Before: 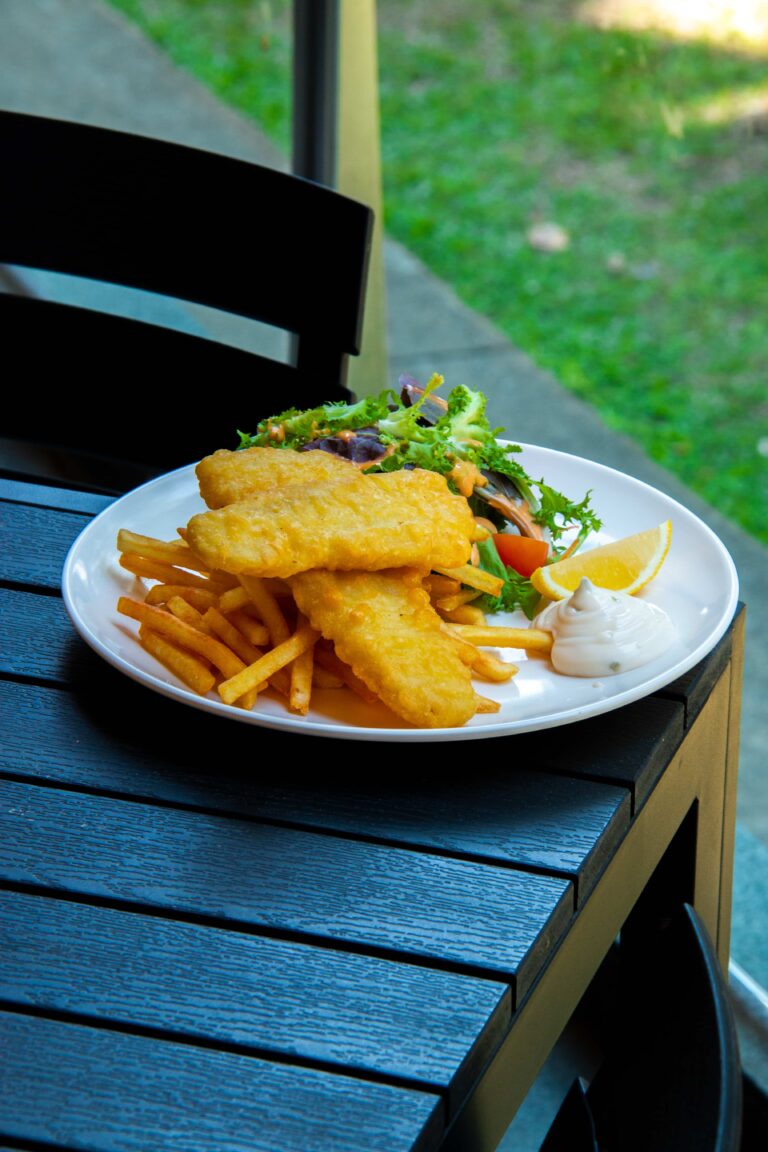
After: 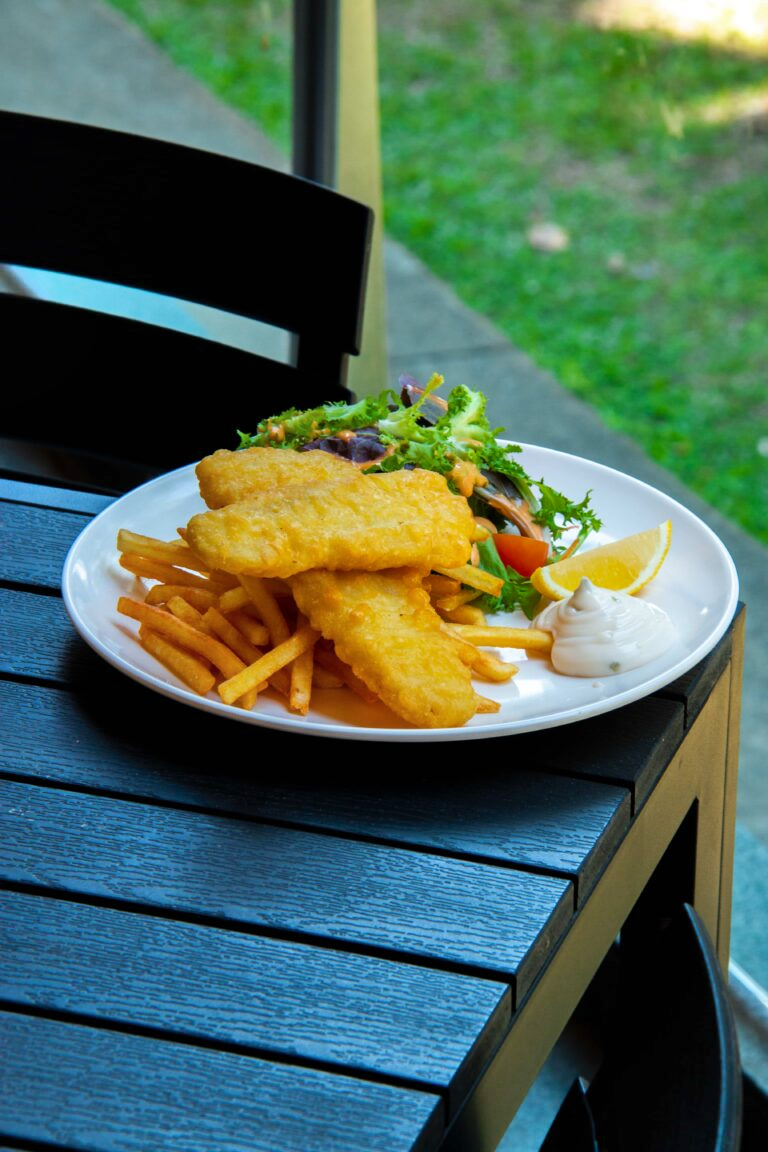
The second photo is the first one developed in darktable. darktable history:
shadows and highlights: highlights color adjustment 32.18%, low approximation 0.01, soften with gaussian
